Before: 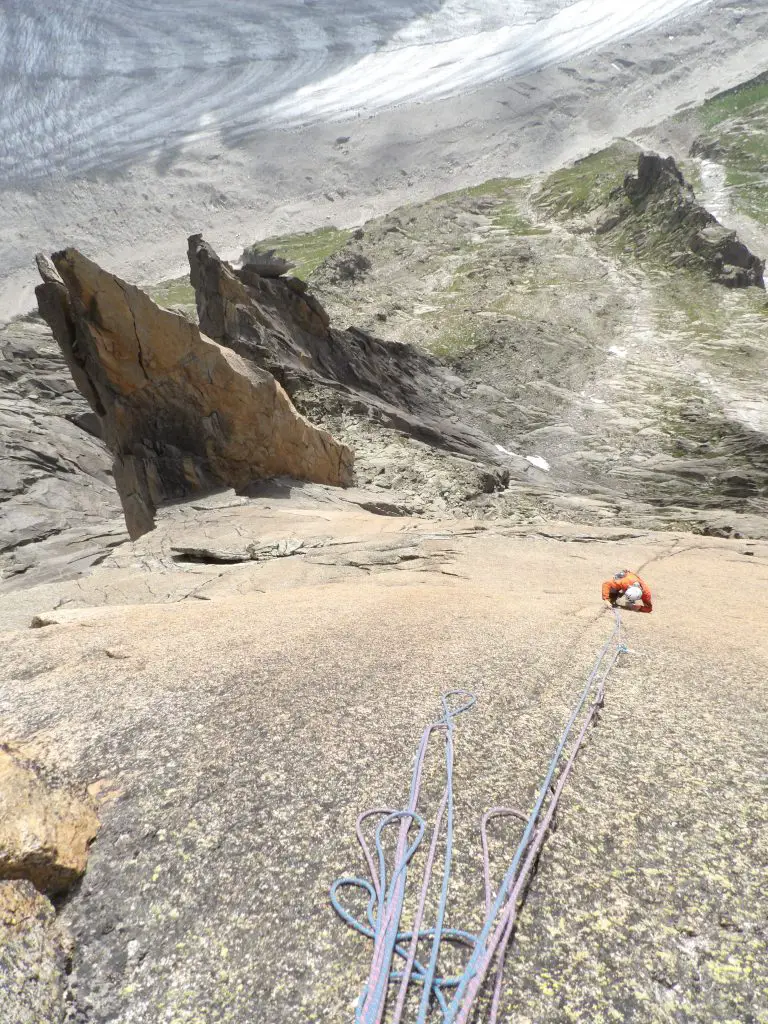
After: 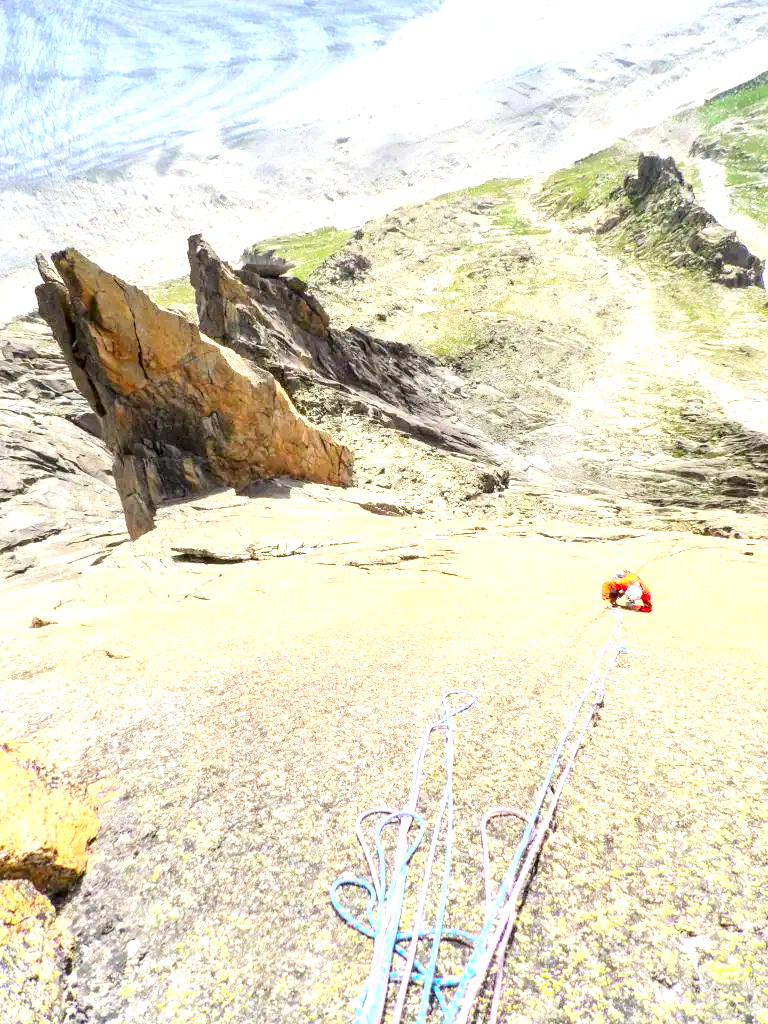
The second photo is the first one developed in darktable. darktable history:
local contrast: detail 160%
exposure: black level correction 0, exposure 0.931 EV, compensate highlight preservation false
contrast brightness saturation: contrast 0.202, brightness 0.203, saturation 0.805
